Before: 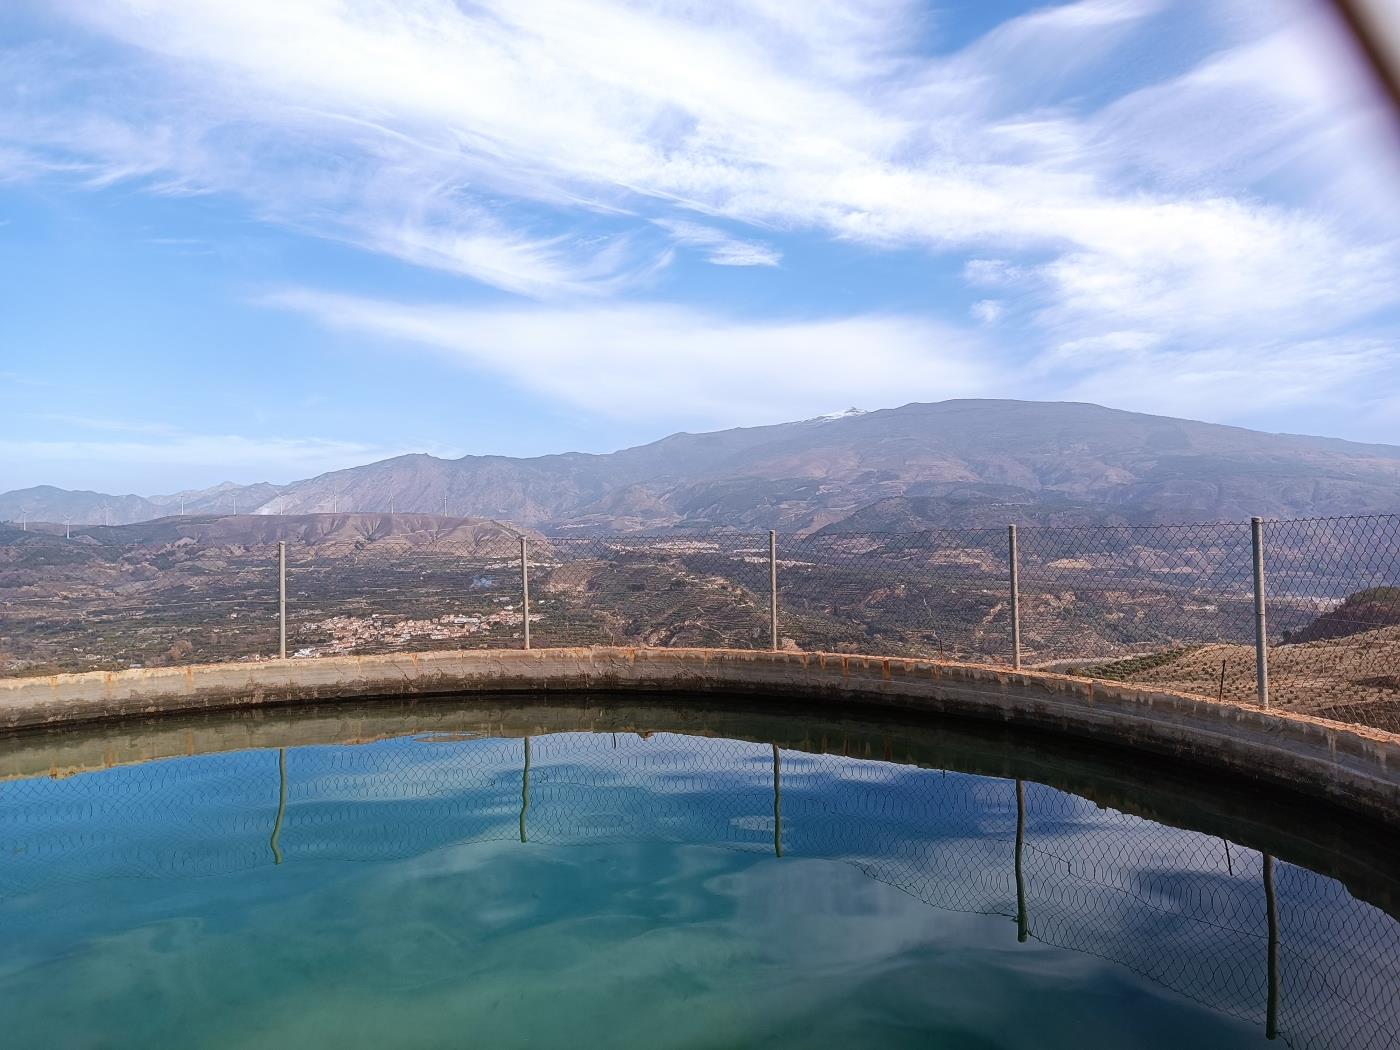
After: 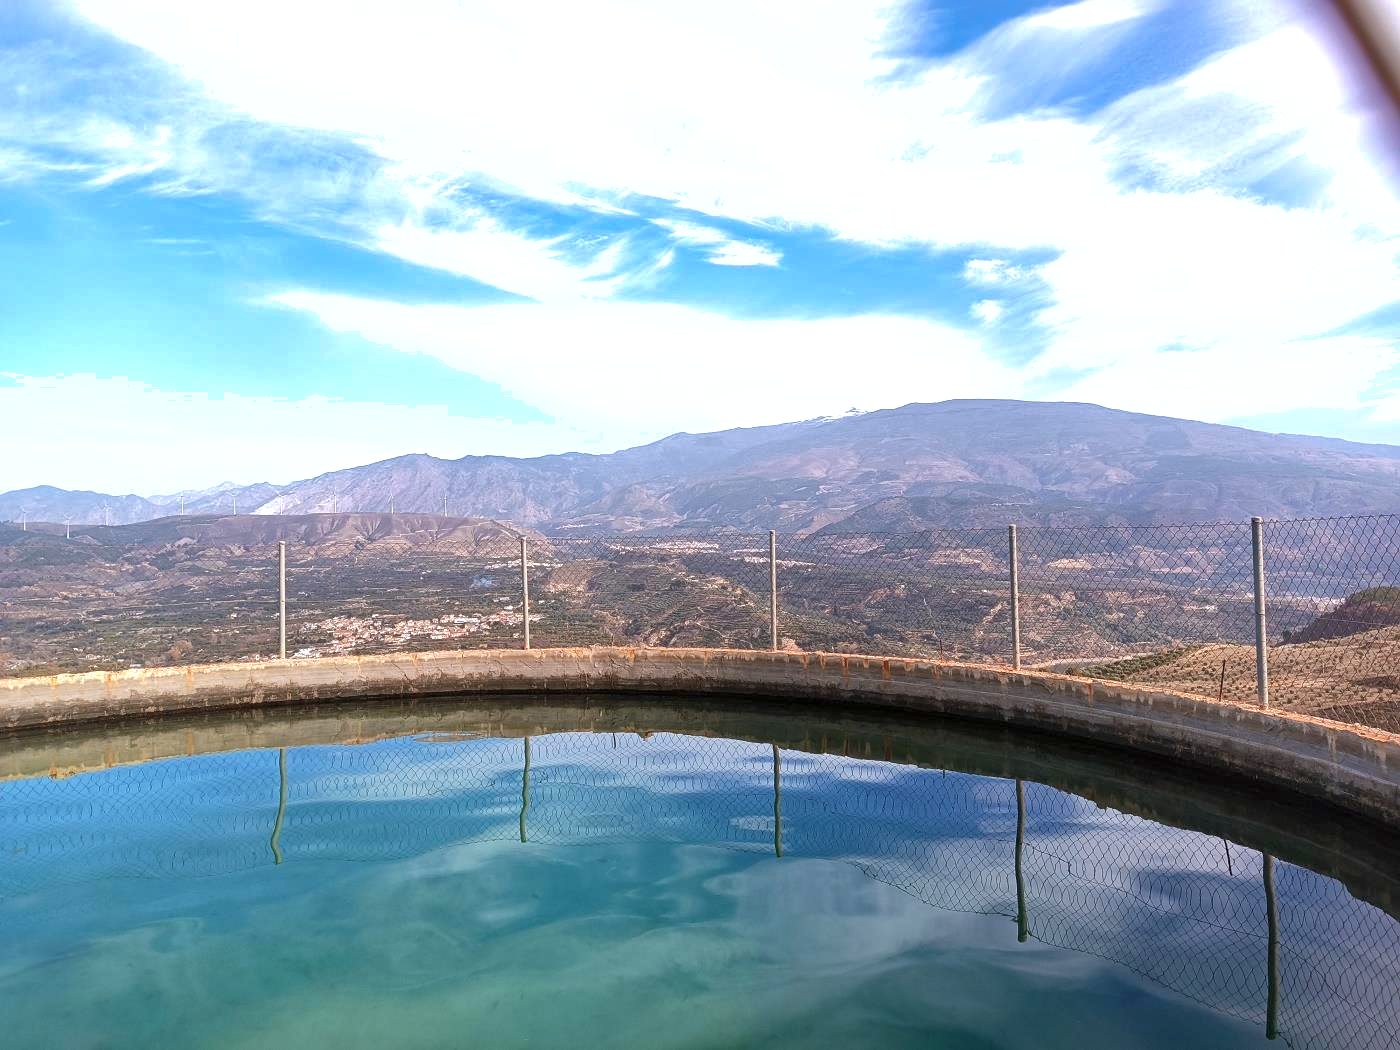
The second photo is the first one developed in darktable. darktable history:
exposure: black level correction 0, exposure 0.694 EV, compensate highlight preservation false
local contrast: highlights 105%, shadows 101%, detail 119%, midtone range 0.2
shadows and highlights: on, module defaults
